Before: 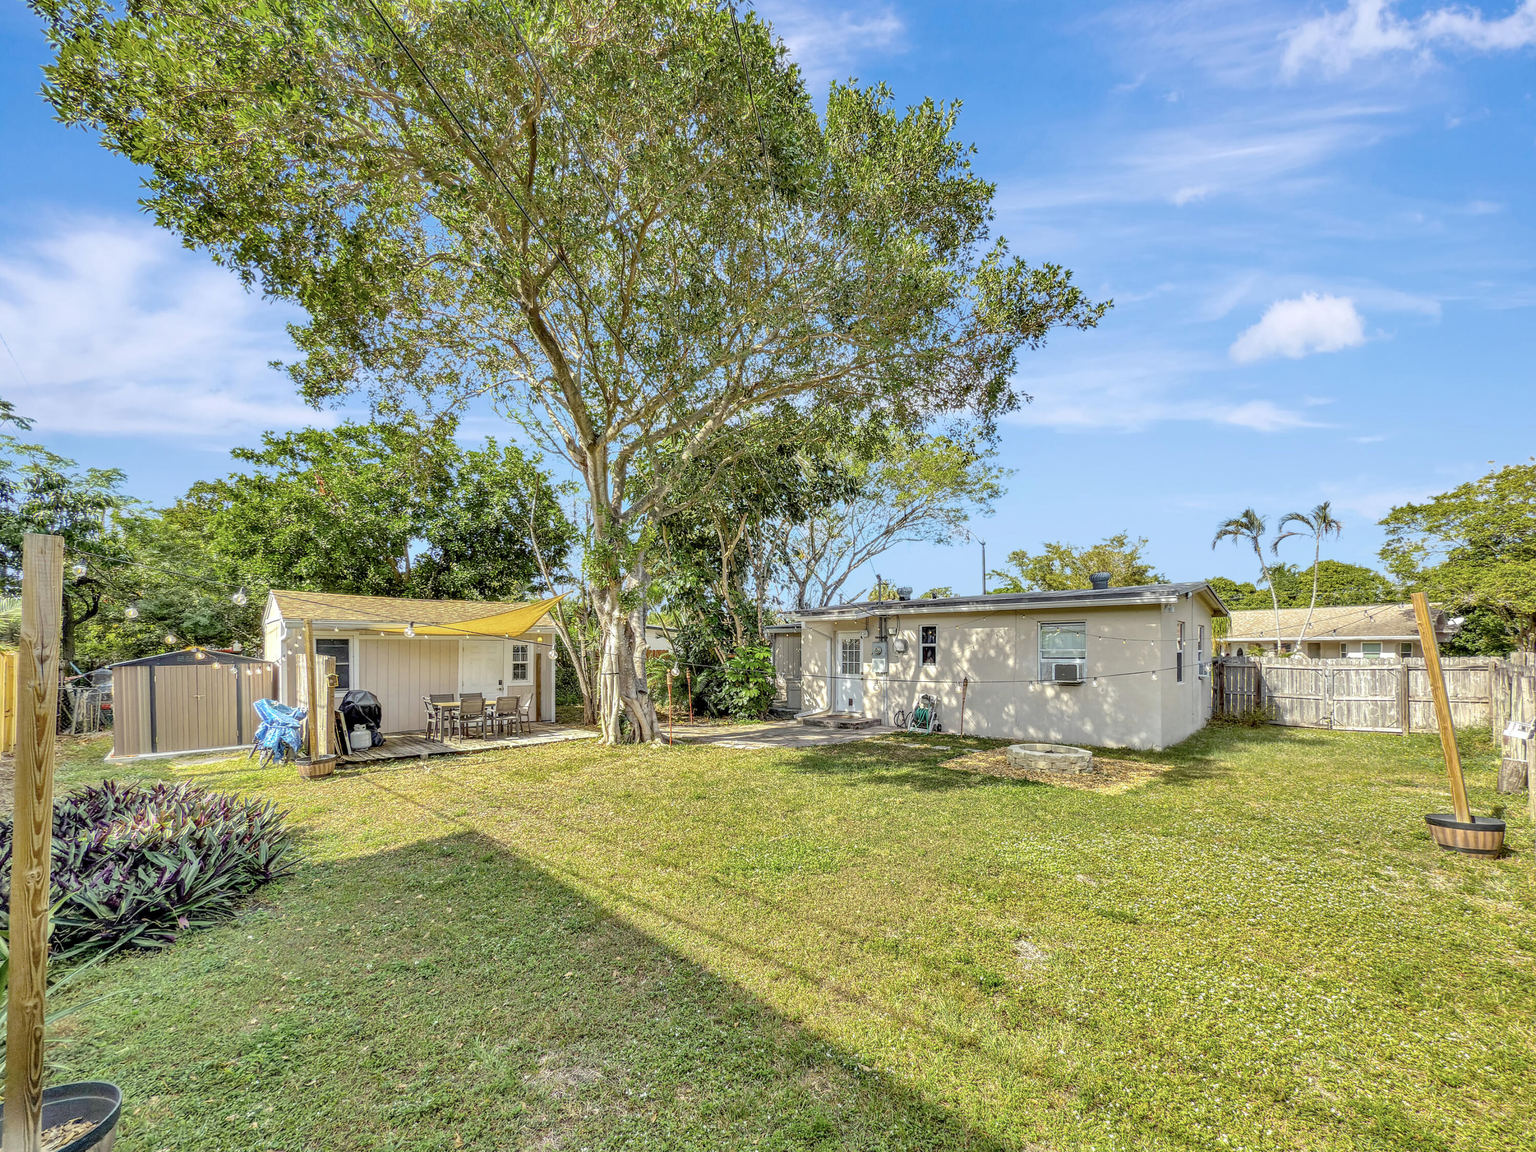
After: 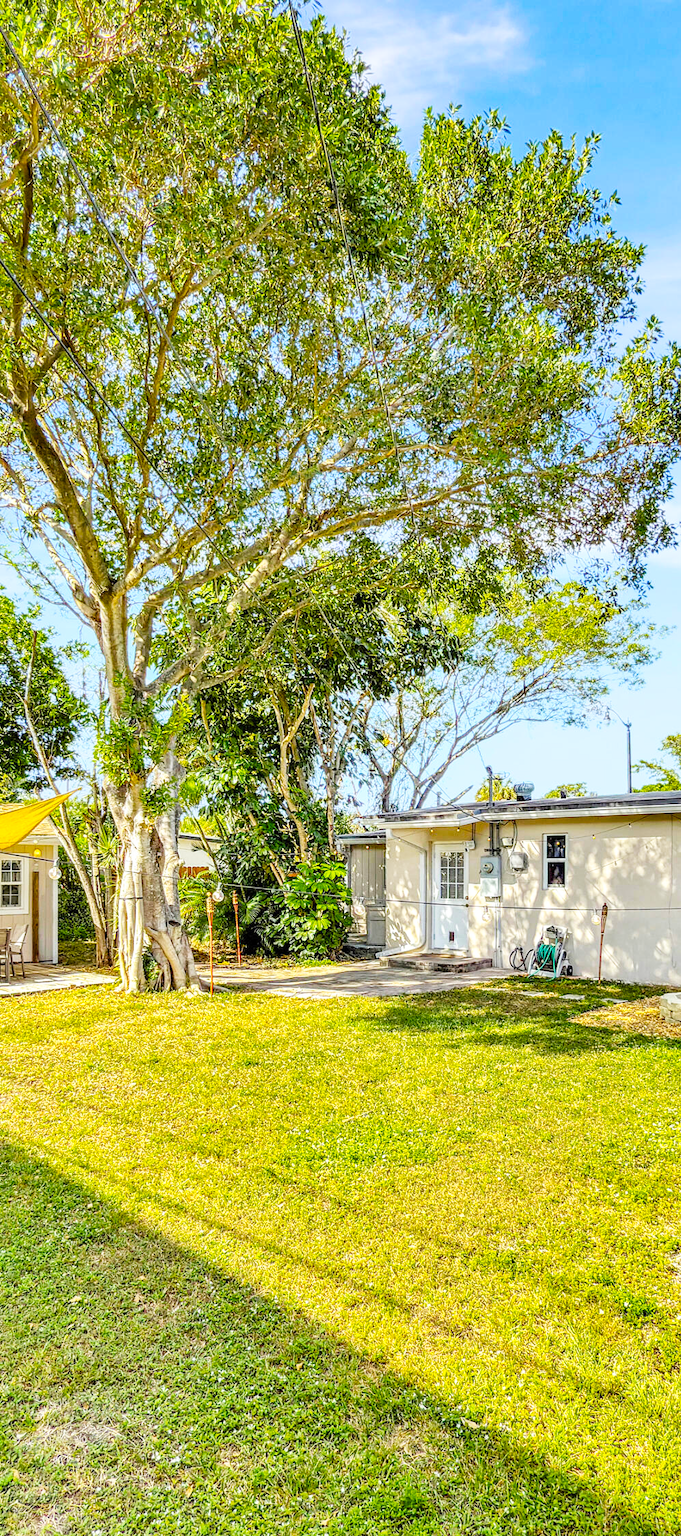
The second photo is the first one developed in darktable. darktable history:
crop: left 33.36%, right 33.36%
color balance rgb: linear chroma grading › global chroma 15%, perceptual saturation grading › global saturation 30%
tone curve: curves: ch0 [(0, 0) (0.003, 0.011) (0.011, 0.02) (0.025, 0.032) (0.044, 0.046) (0.069, 0.071) (0.1, 0.107) (0.136, 0.144) (0.177, 0.189) (0.224, 0.244) (0.277, 0.309) (0.335, 0.398) (0.399, 0.477) (0.468, 0.583) (0.543, 0.675) (0.623, 0.772) (0.709, 0.855) (0.801, 0.926) (0.898, 0.979) (1, 1)], preserve colors none
